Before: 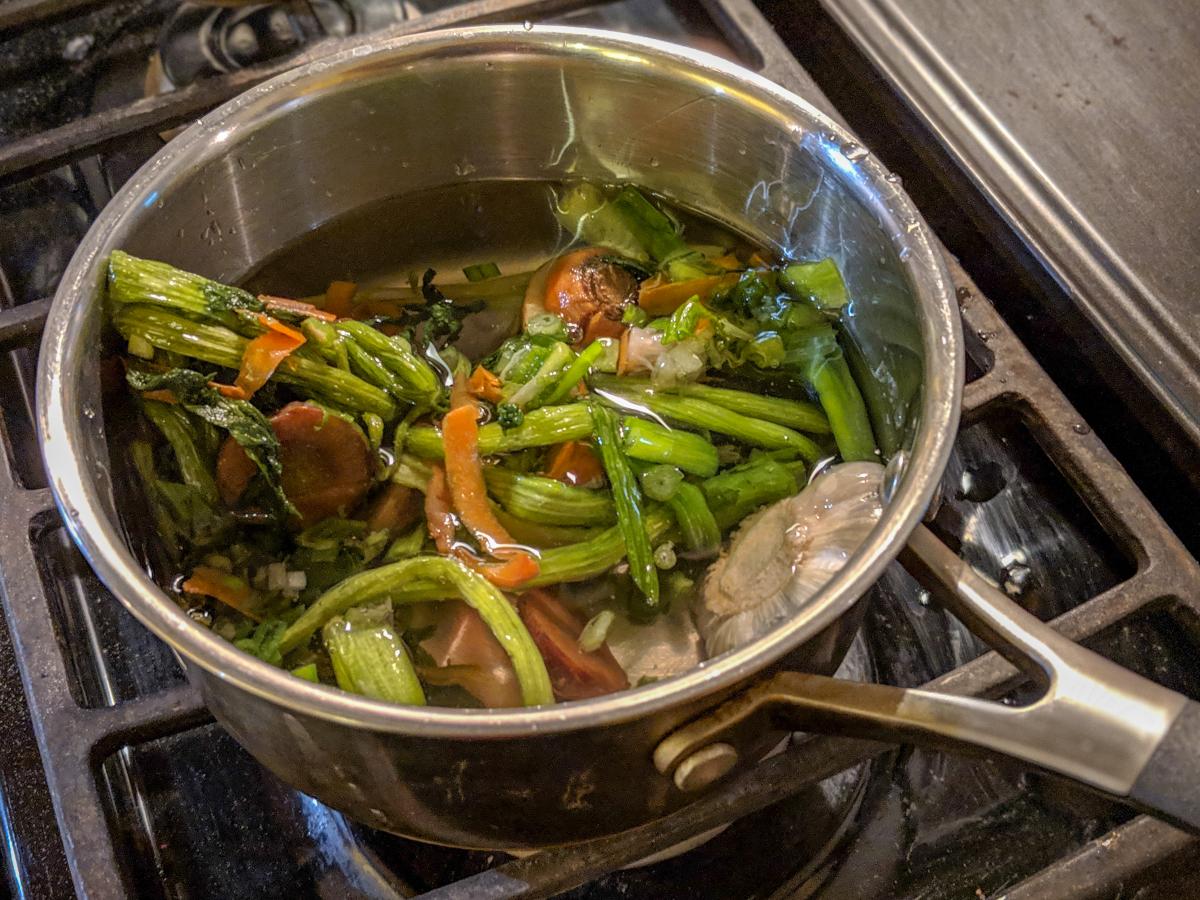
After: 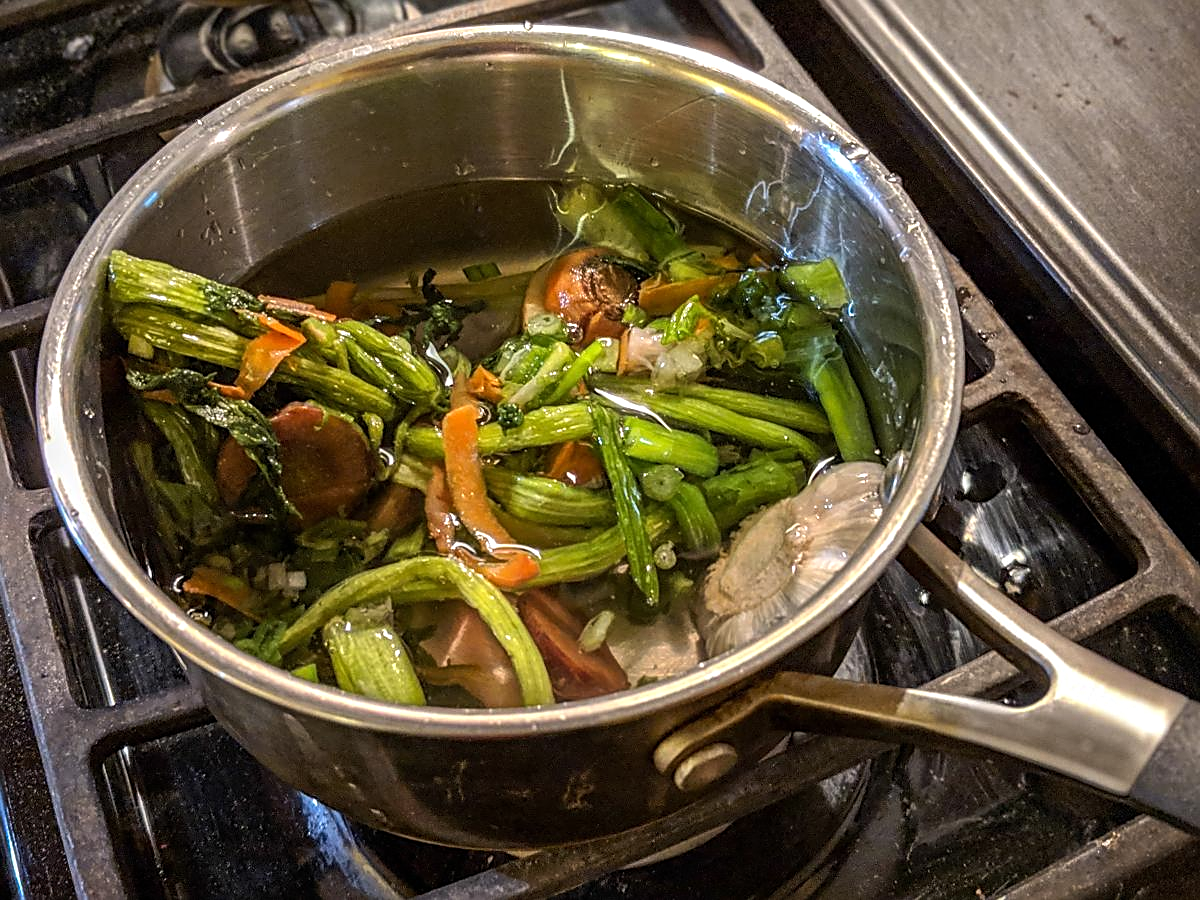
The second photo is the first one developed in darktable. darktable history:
tone equalizer: -8 EV -0.417 EV, -7 EV -0.389 EV, -6 EV -0.333 EV, -5 EV -0.222 EV, -3 EV 0.222 EV, -2 EV 0.333 EV, -1 EV 0.389 EV, +0 EV 0.417 EV, edges refinement/feathering 500, mask exposure compensation -1.57 EV, preserve details no
sharpen: on, module defaults
